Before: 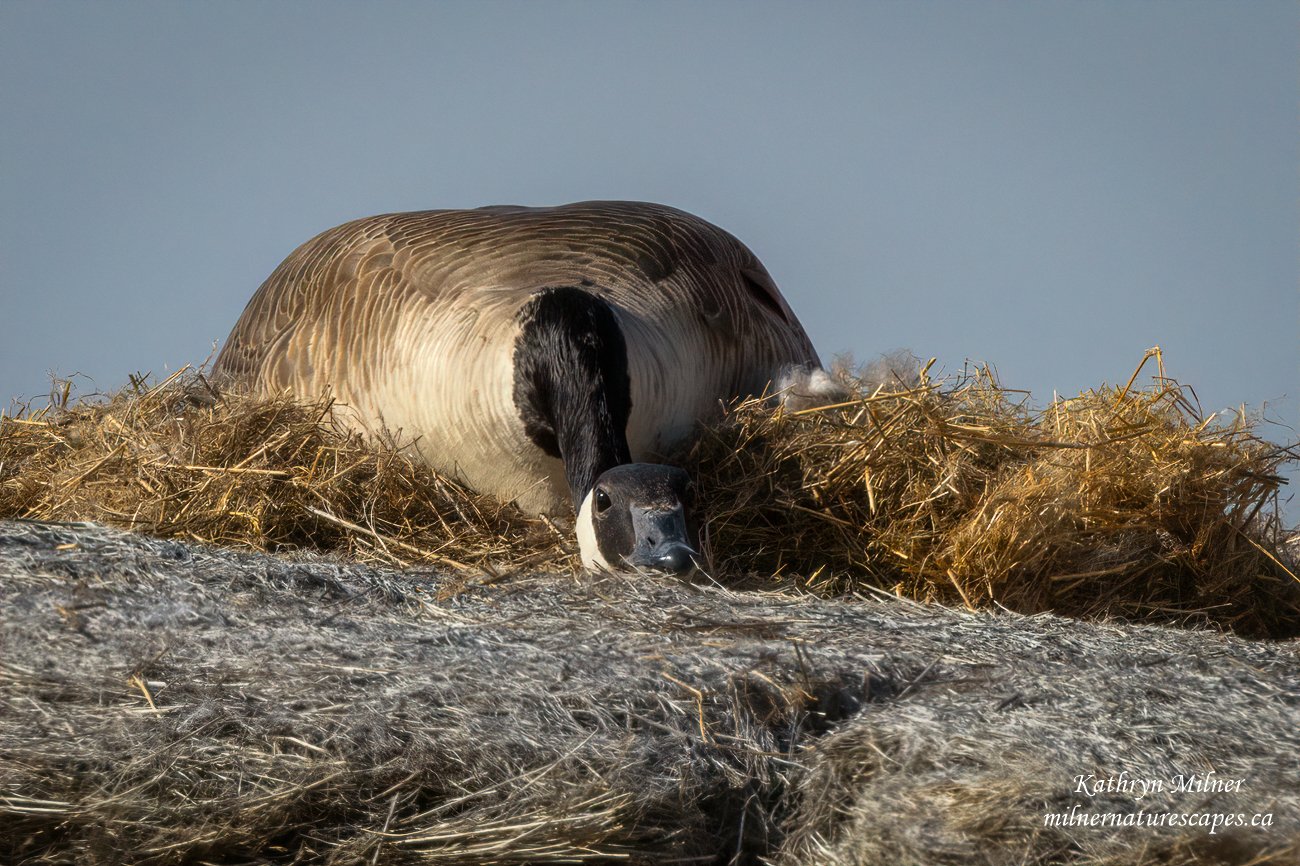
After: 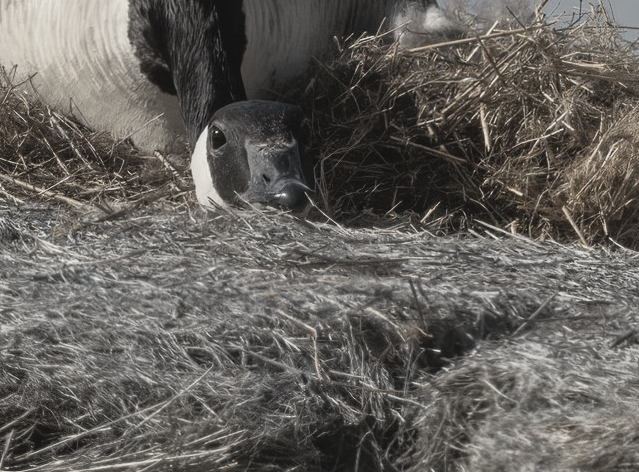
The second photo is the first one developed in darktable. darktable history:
crop: left 29.685%, top 42.015%, right 21.086%, bottom 3.472%
contrast brightness saturation: contrast -0.111
color correction: highlights b* 0.02, saturation 0.27
